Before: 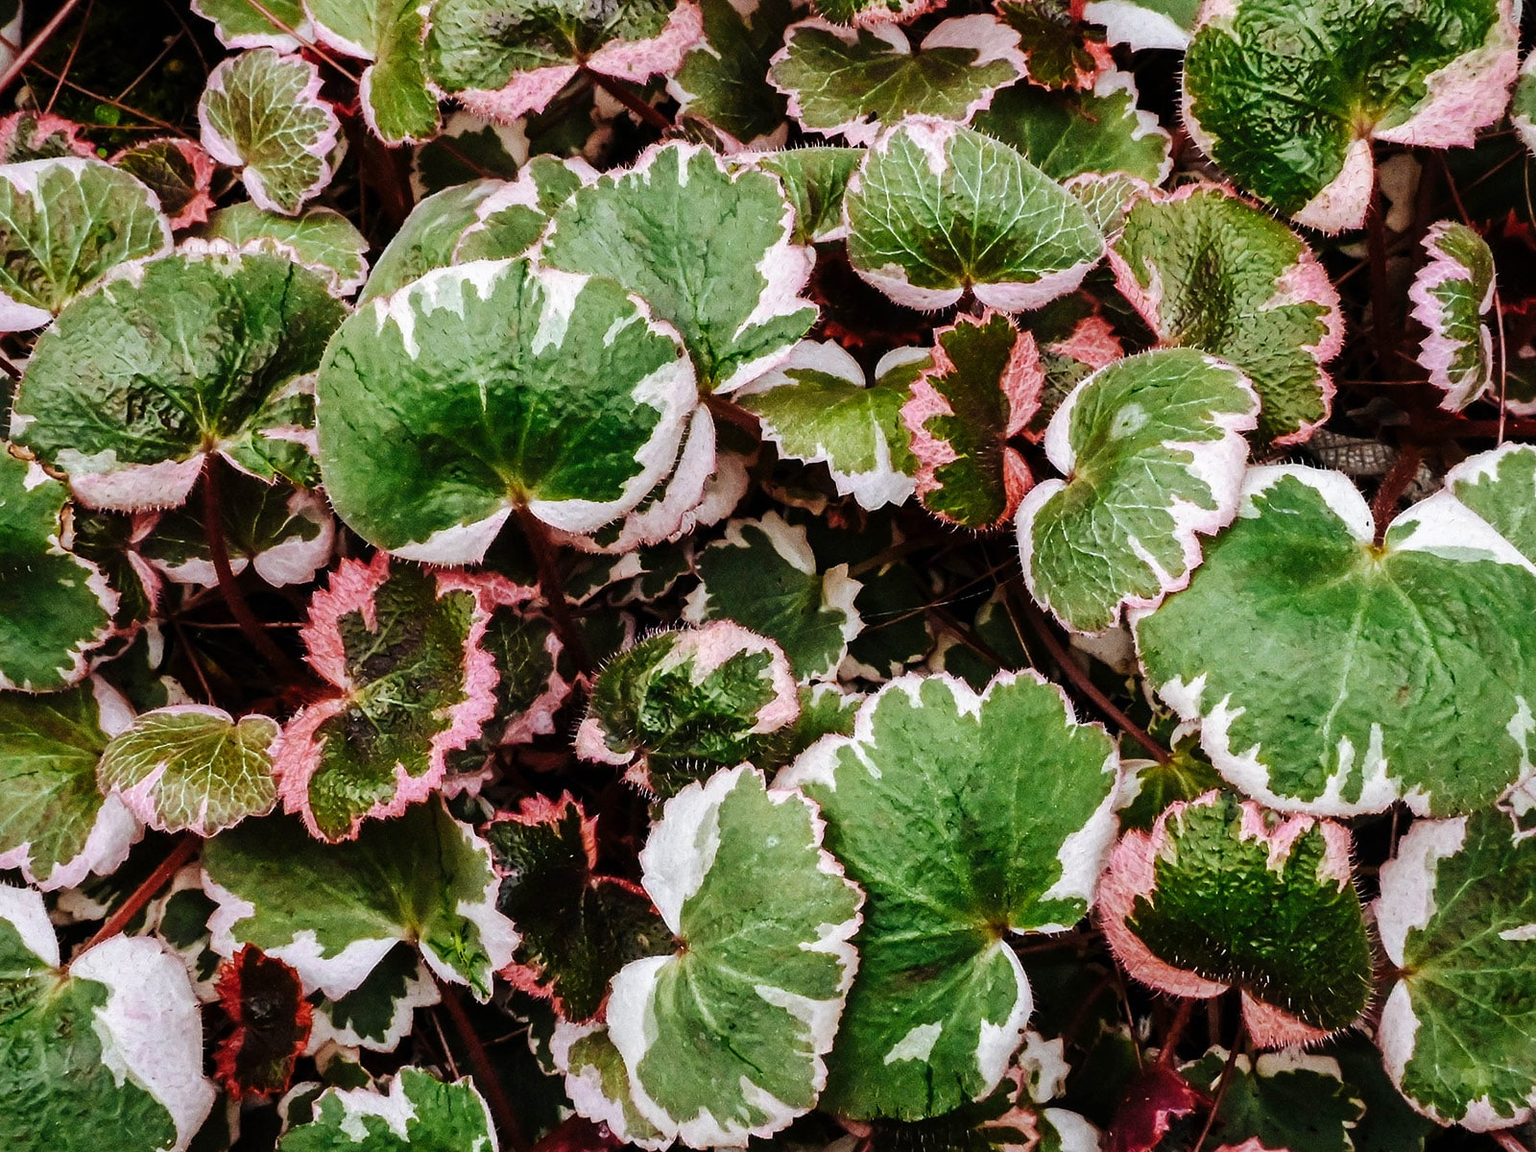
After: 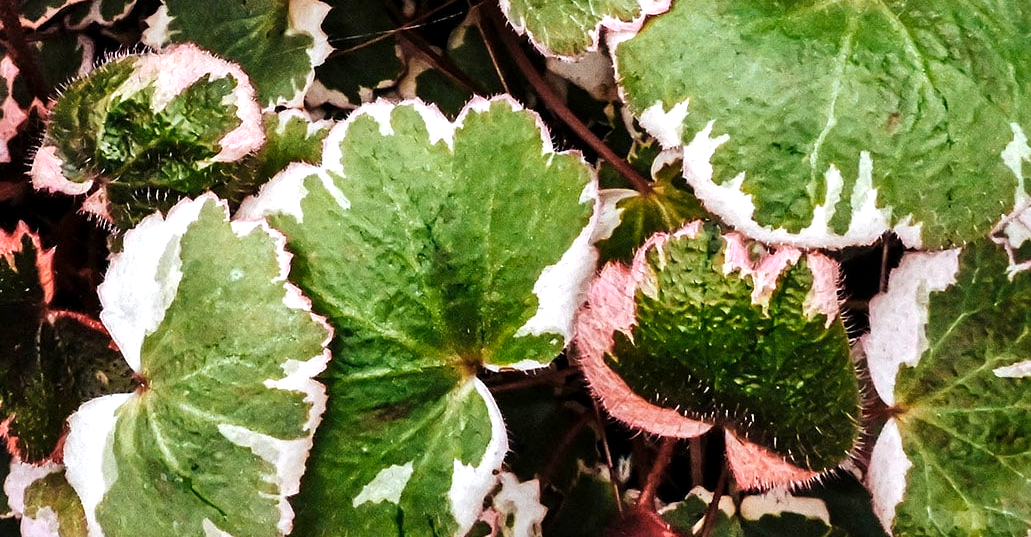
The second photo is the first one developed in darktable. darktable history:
color zones: curves: ch1 [(0, 0.455) (0.063, 0.455) (0.286, 0.495) (0.429, 0.5) (0.571, 0.5) (0.714, 0.5) (0.857, 0.5) (1, 0.455)]; ch2 [(0, 0.532) (0.063, 0.521) (0.233, 0.447) (0.429, 0.489) (0.571, 0.5) (0.714, 0.5) (0.857, 0.5) (1, 0.532)]
shadows and highlights: shadows 60, soften with gaussian
crop and rotate: left 35.509%, top 50.238%, bottom 4.934%
exposure: black level correction 0.001, exposure 0.5 EV, compensate exposure bias true, compensate highlight preservation false
